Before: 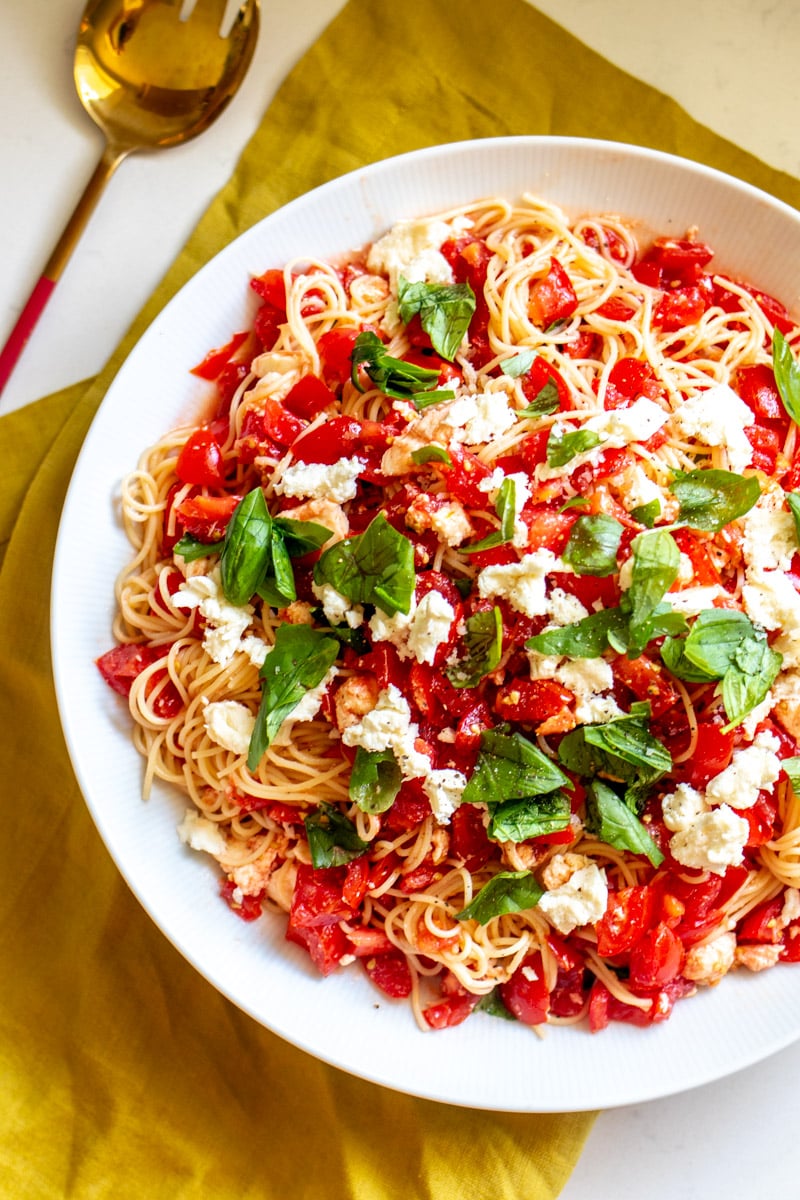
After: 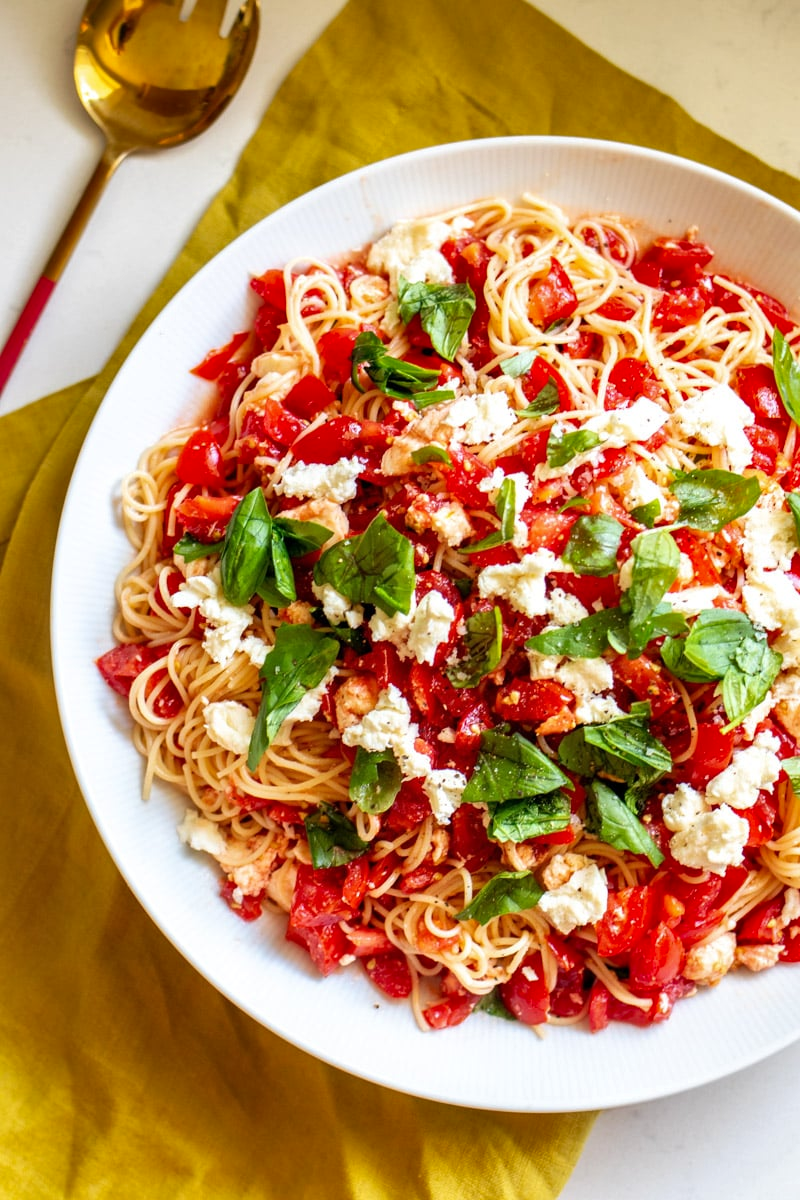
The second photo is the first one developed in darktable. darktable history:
shadows and highlights: radius 126.06, shadows 30.53, highlights -30.77, low approximation 0.01, soften with gaussian
